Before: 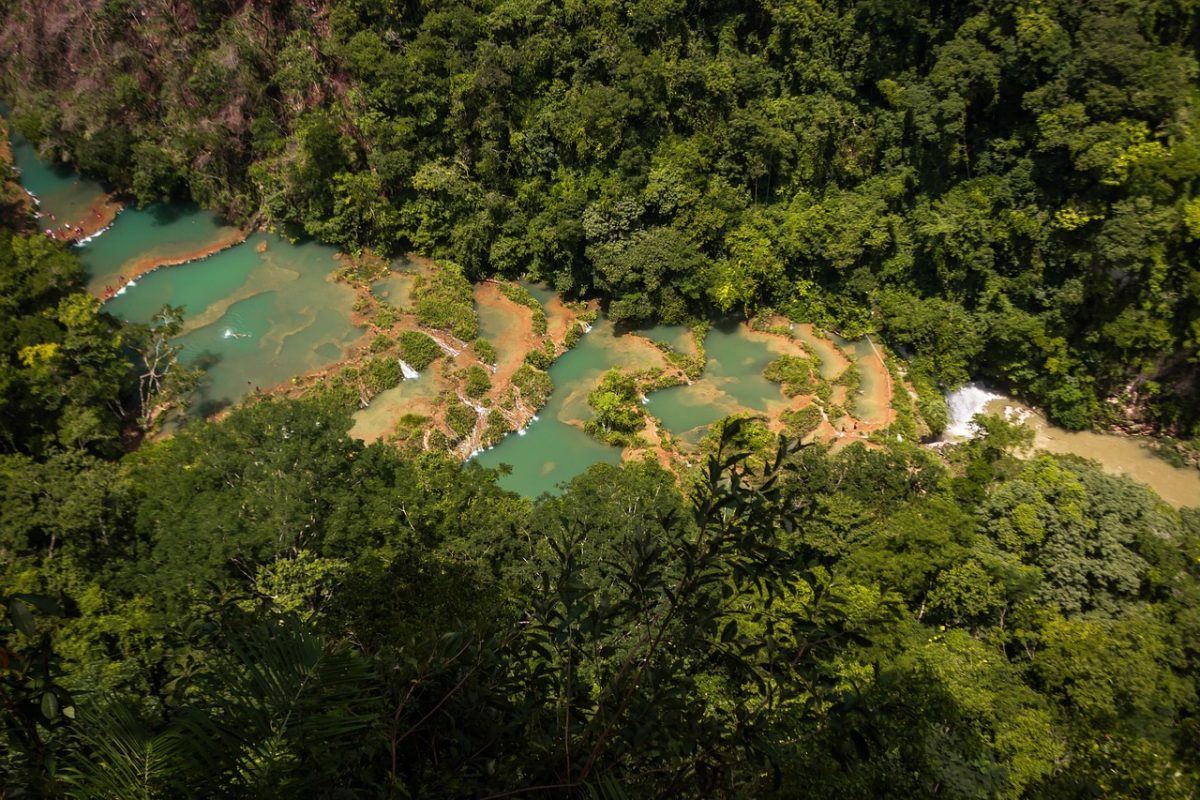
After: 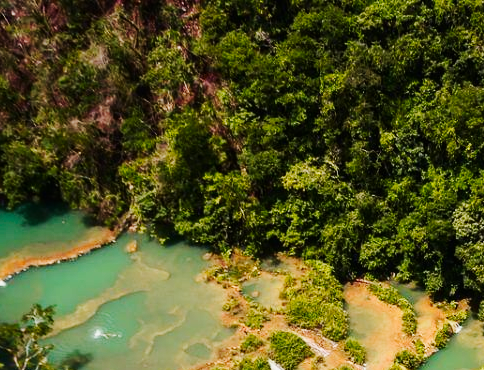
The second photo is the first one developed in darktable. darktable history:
tone curve: curves: ch0 [(0, 0) (0.11, 0.081) (0.256, 0.259) (0.398, 0.475) (0.498, 0.611) (0.65, 0.757) (0.835, 0.883) (1, 0.961)]; ch1 [(0, 0) (0.346, 0.307) (0.408, 0.369) (0.453, 0.457) (0.482, 0.479) (0.502, 0.498) (0.521, 0.51) (0.553, 0.554) (0.618, 0.65) (0.693, 0.727) (1, 1)]; ch2 [(0, 0) (0.358, 0.362) (0.434, 0.46) (0.485, 0.494) (0.5, 0.494) (0.511, 0.508) (0.537, 0.55) (0.579, 0.599) (0.621, 0.693) (1, 1)], preserve colors none
contrast brightness saturation: contrast 0.15, brightness -0.007, saturation 0.101
crop and rotate: left 10.844%, top 0.046%, right 48.818%, bottom 53.582%
